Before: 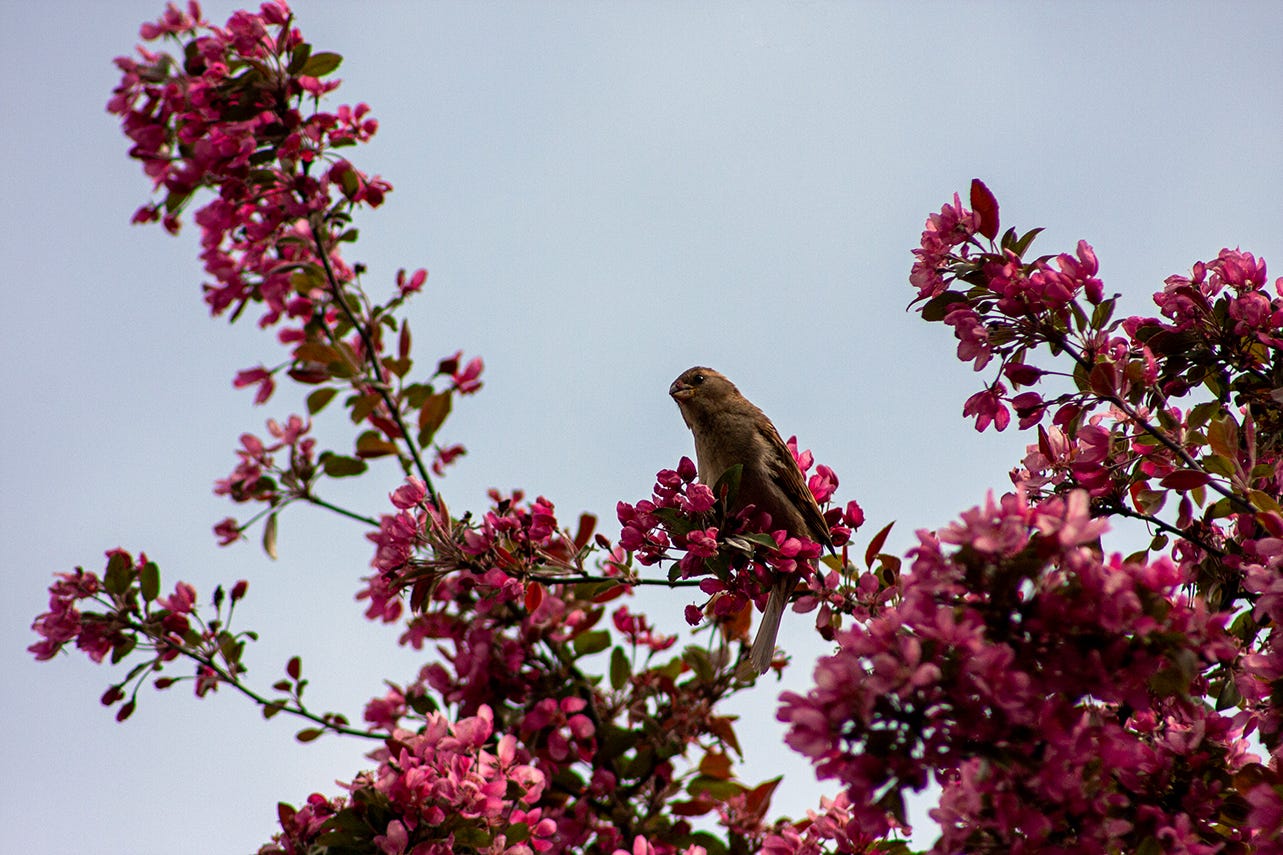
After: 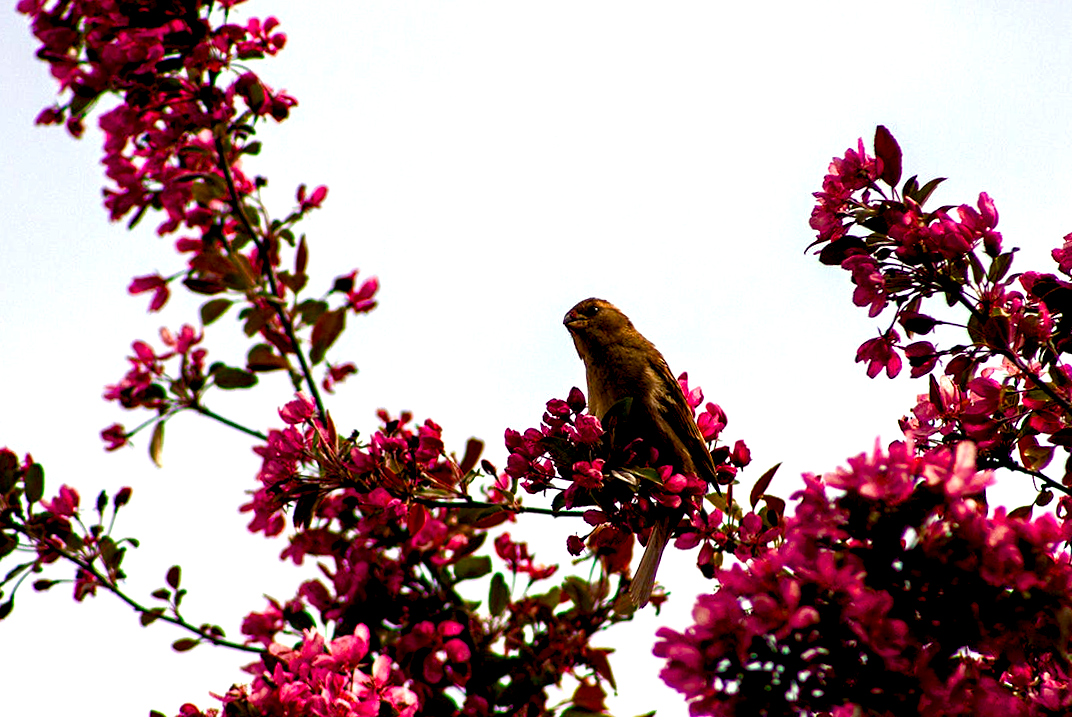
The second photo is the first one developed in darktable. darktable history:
contrast brightness saturation: contrast 0.067, brightness -0.132, saturation 0.05
crop and rotate: angle -3.09°, left 5.161%, top 5.198%, right 4.608%, bottom 4.168%
color balance rgb: highlights gain › chroma 3.035%, highlights gain › hue 77.46°, global offset › luminance -0.897%, linear chroma grading › global chroma 9.833%, perceptual saturation grading › global saturation 0.266%, perceptual saturation grading › highlights -29.318%, perceptual saturation grading › mid-tones 28.733%, perceptual saturation grading › shadows 58.853%, perceptual brilliance grading › global brilliance 24.682%
